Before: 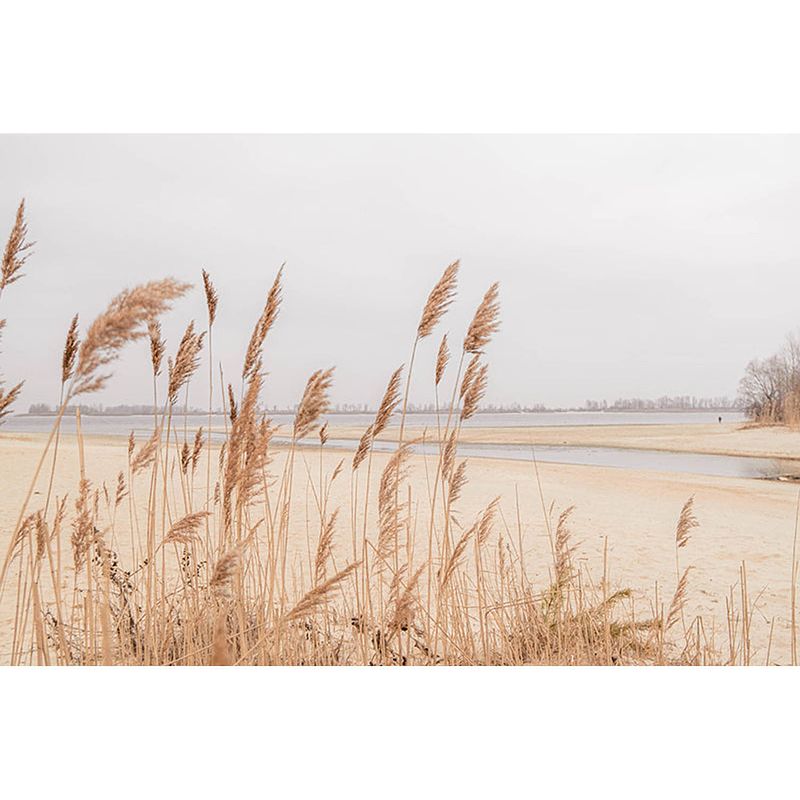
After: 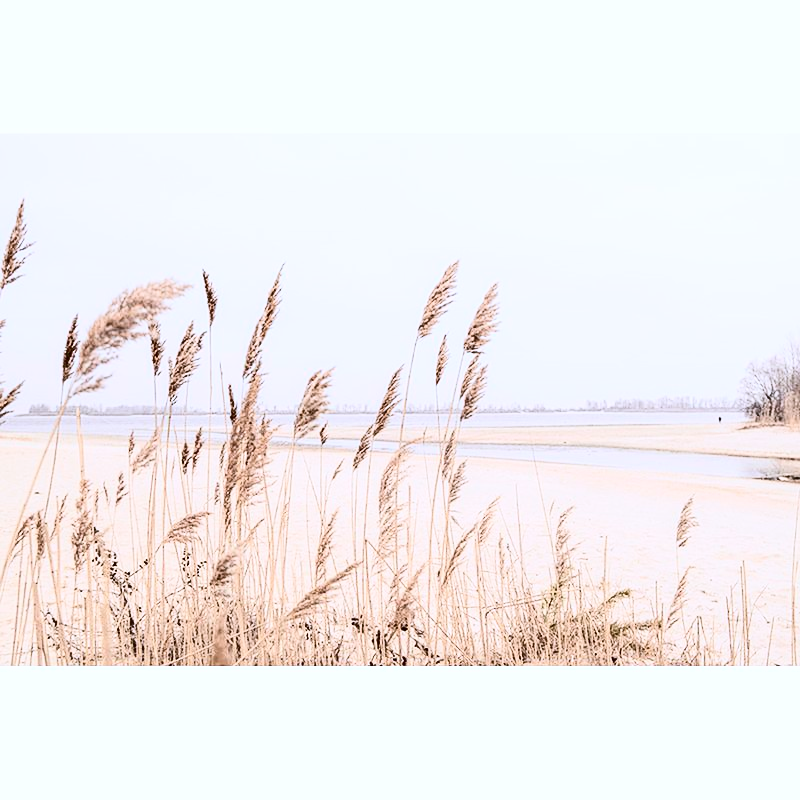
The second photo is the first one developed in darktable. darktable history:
white balance: red 0.967, blue 1.119, emerald 0.756
contrast brightness saturation: contrast 0.5, saturation -0.1
